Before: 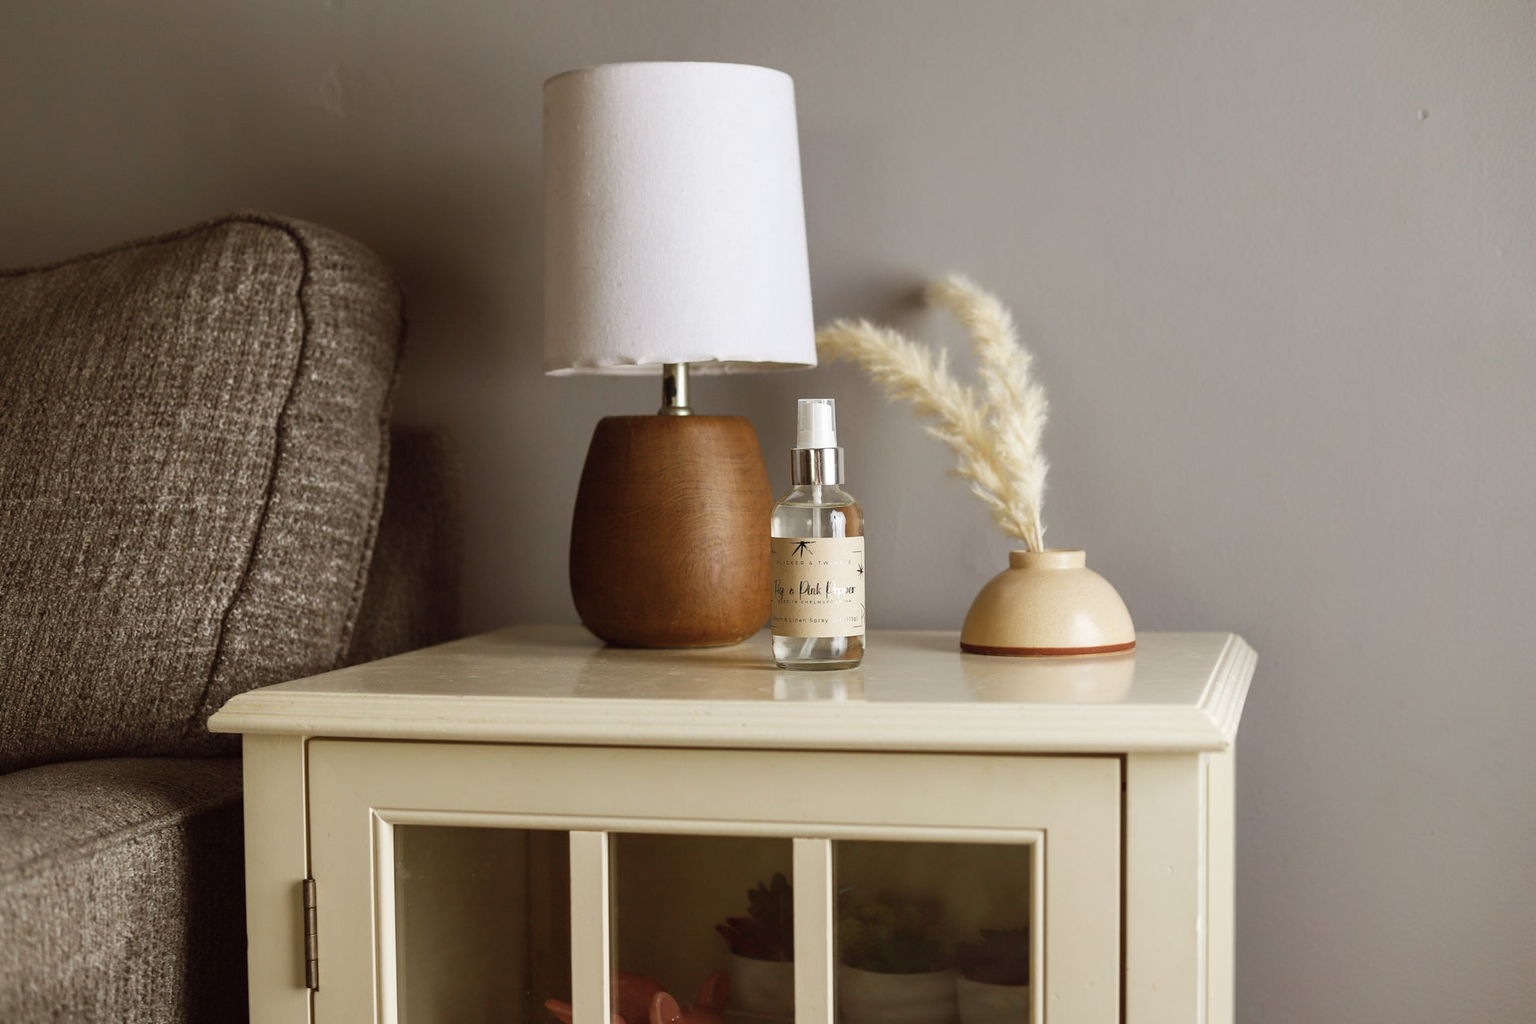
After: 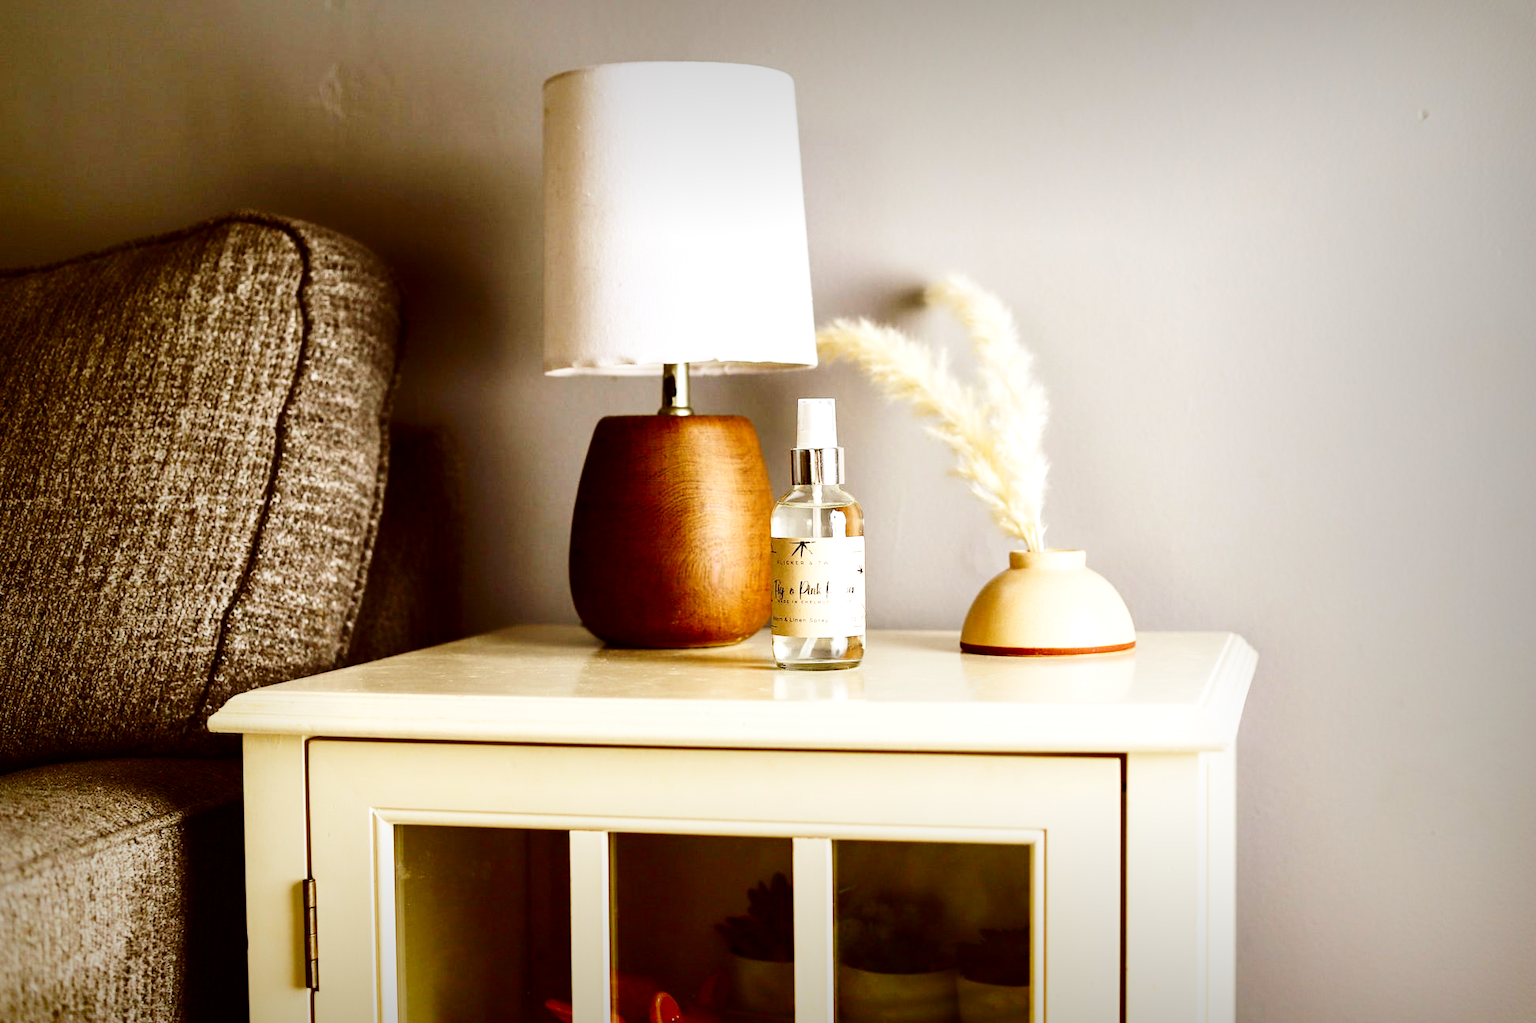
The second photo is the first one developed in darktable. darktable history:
vignetting: fall-off start 53.93%, saturation 0.368, automatic ratio true, width/height ratio 1.312, shape 0.209
local contrast: mode bilateral grid, contrast 20, coarseness 51, detail 119%, midtone range 0.2
contrast brightness saturation: contrast 0.192, brightness -0.105, saturation 0.208
base curve: curves: ch0 [(0, 0.003) (0.001, 0.002) (0.006, 0.004) (0.02, 0.022) (0.048, 0.086) (0.094, 0.234) (0.162, 0.431) (0.258, 0.629) (0.385, 0.8) (0.548, 0.918) (0.751, 0.988) (1, 1)], preserve colors none
